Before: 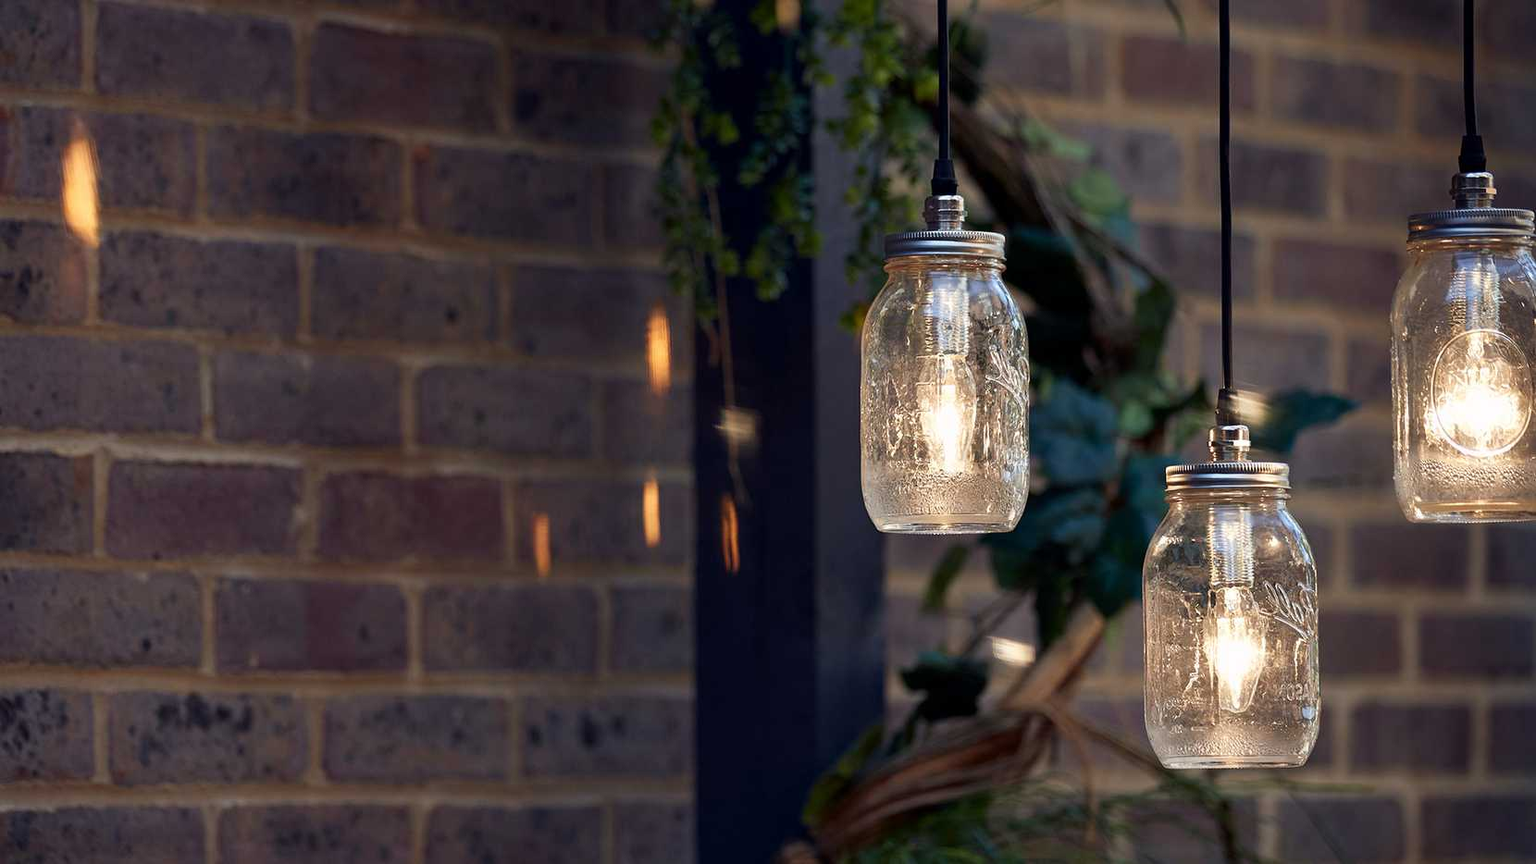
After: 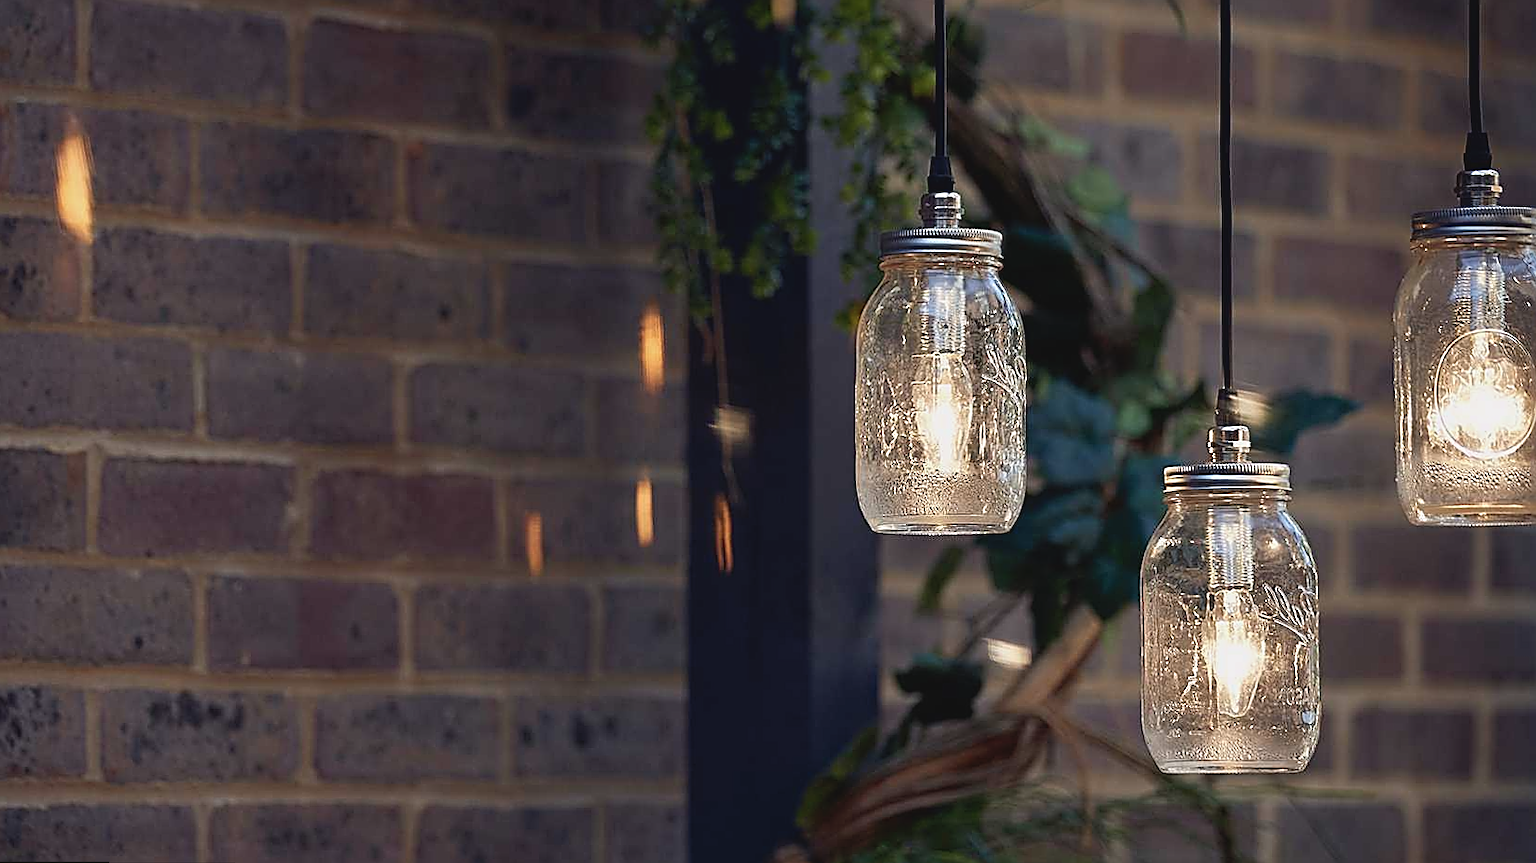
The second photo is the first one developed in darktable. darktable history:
sharpen: radius 1.685, amount 1.294
contrast brightness saturation: contrast -0.1, saturation -0.1
rotate and perspective: rotation 0.192°, lens shift (horizontal) -0.015, crop left 0.005, crop right 0.996, crop top 0.006, crop bottom 0.99
